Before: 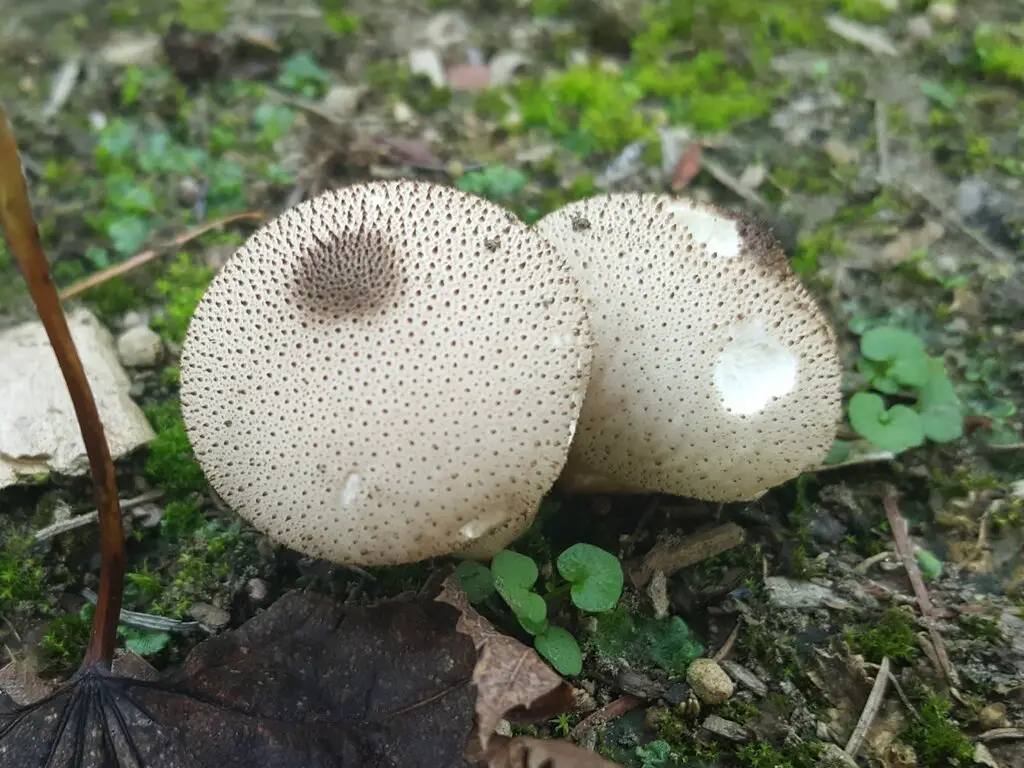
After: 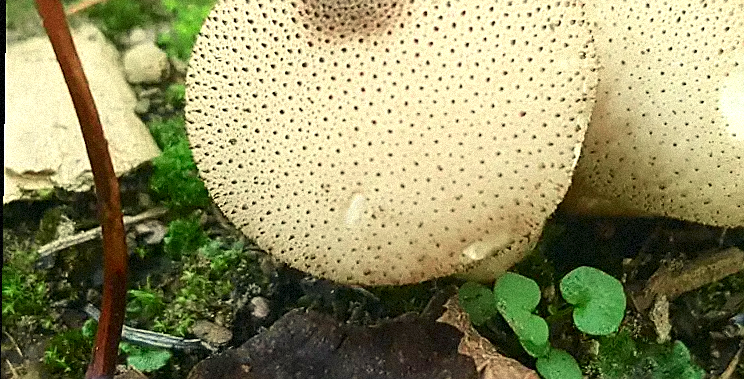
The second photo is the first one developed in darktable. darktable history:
crop: top 36.498%, right 27.964%, bottom 14.995%
sharpen: radius 1.4, amount 1.25, threshold 0.7
rotate and perspective: rotation 0.8°, automatic cropping off
tone curve: curves: ch0 [(0, 0) (0.058, 0.027) (0.214, 0.183) (0.304, 0.288) (0.51, 0.549) (0.658, 0.7) (0.741, 0.775) (0.844, 0.866) (0.986, 0.957)]; ch1 [(0, 0) (0.172, 0.123) (0.312, 0.296) (0.437, 0.429) (0.471, 0.469) (0.502, 0.5) (0.513, 0.515) (0.572, 0.603) (0.617, 0.653) (0.68, 0.724) (0.889, 0.924) (1, 1)]; ch2 [(0, 0) (0.411, 0.424) (0.489, 0.49) (0.502, 0.5) (0.517, 0.519) (0.549, 0.578) (0.604, 0.628) (0.693, 0.686) (1, 1)], color space Lab, independent channels, preserve colors none
exposure: black level correction 0, exposure 0.5 EV, compensate exposure bias true, compensate highlight preservation false
white balance: red 1.029, blue 0.92
contrast brightness saturation: saturation 0.13
grain: strength 35%, mid-tones bias 0%
